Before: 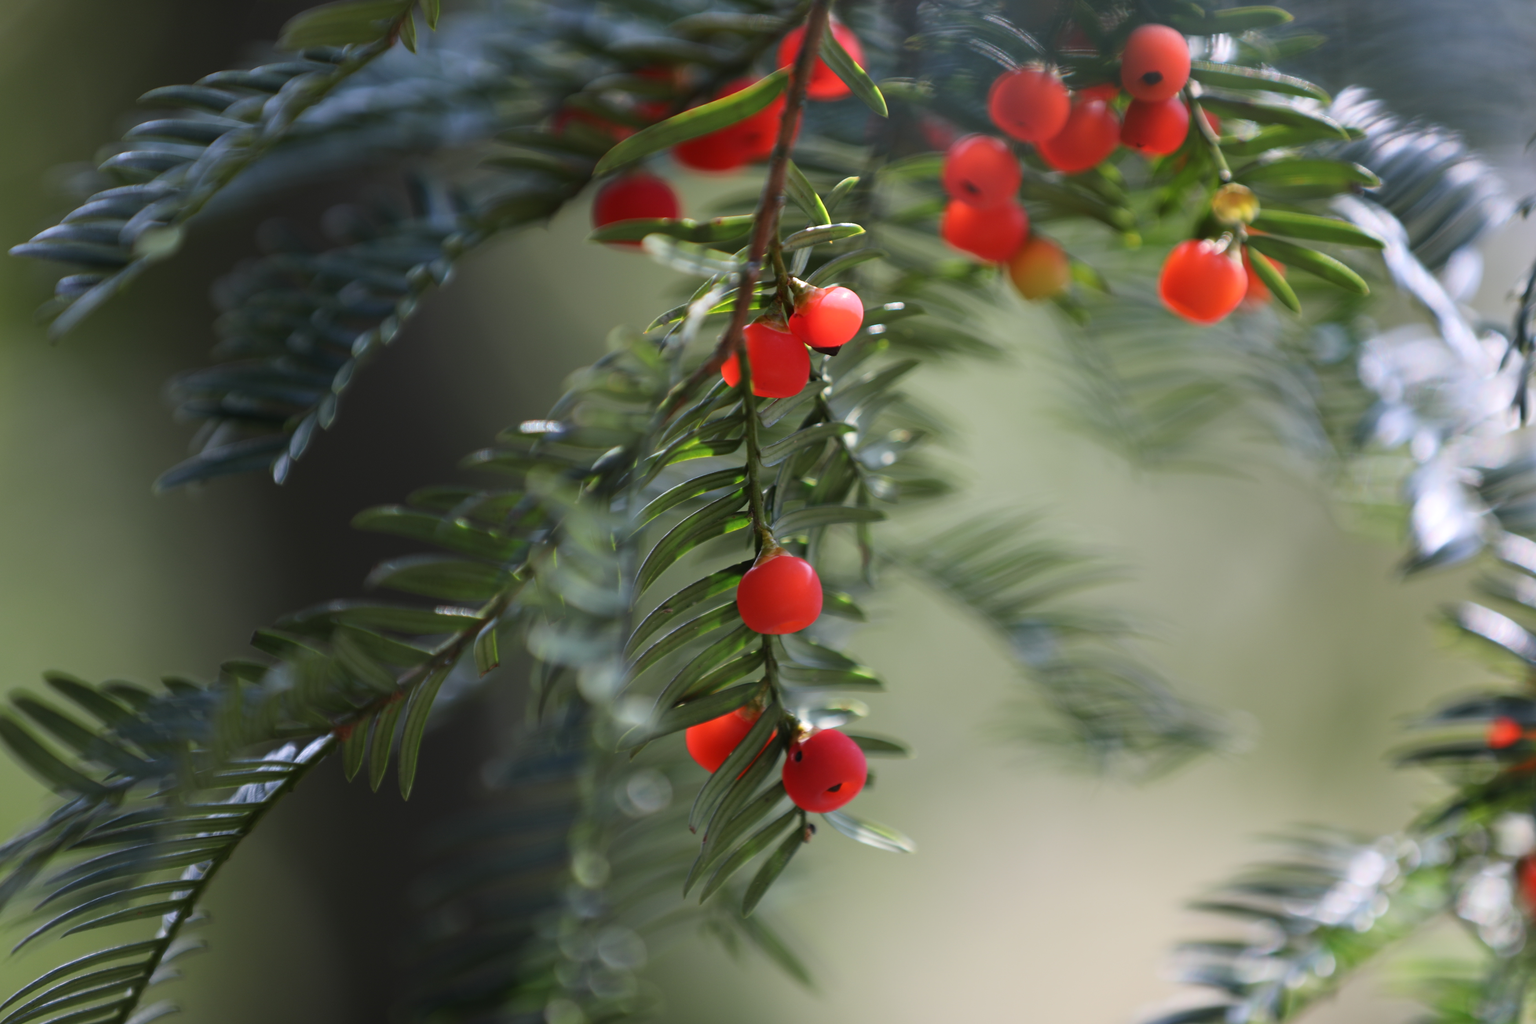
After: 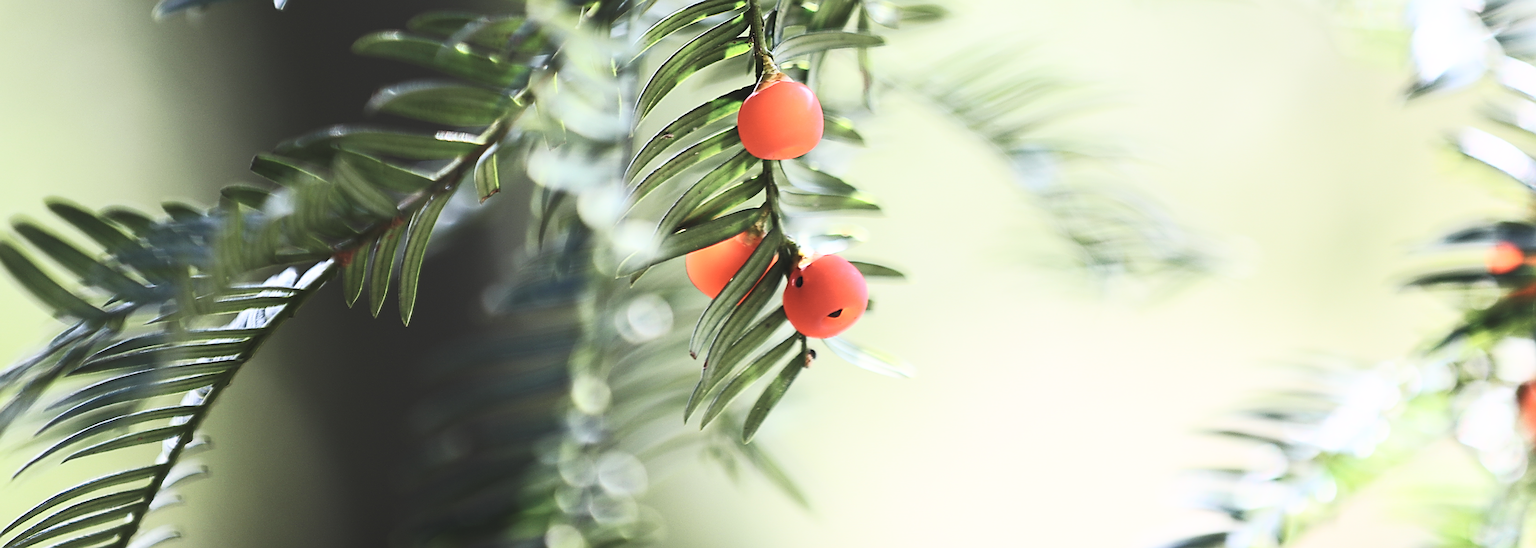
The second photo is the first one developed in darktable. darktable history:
base curve: curves: ch0 [(0, 0) (0.028, 0.03) (0.121, 0.232) (0.46, 0.748) (0.859, 0.968) (1, 1)], preserve colors none
contrast brightness saturation: contrast 0.429, brightness 0.549, saturation -0.197
crop and rotate: top 46.42%, right 0.053%
sharpen: amount 1.988
